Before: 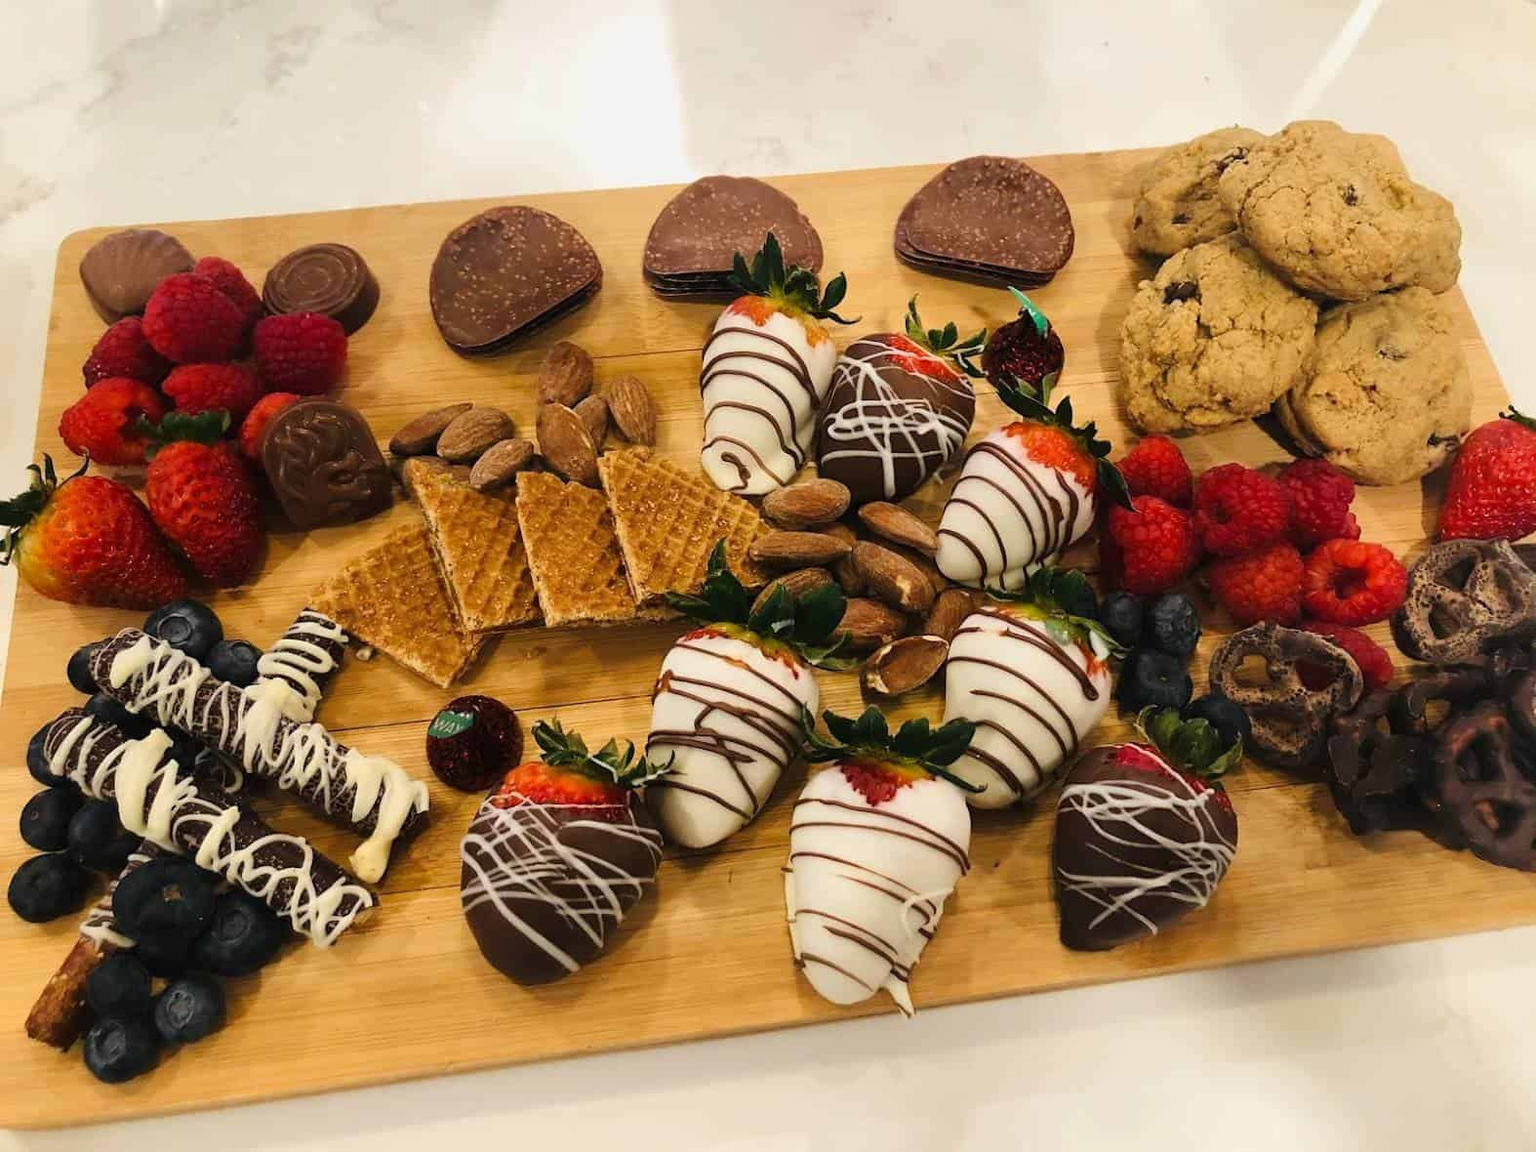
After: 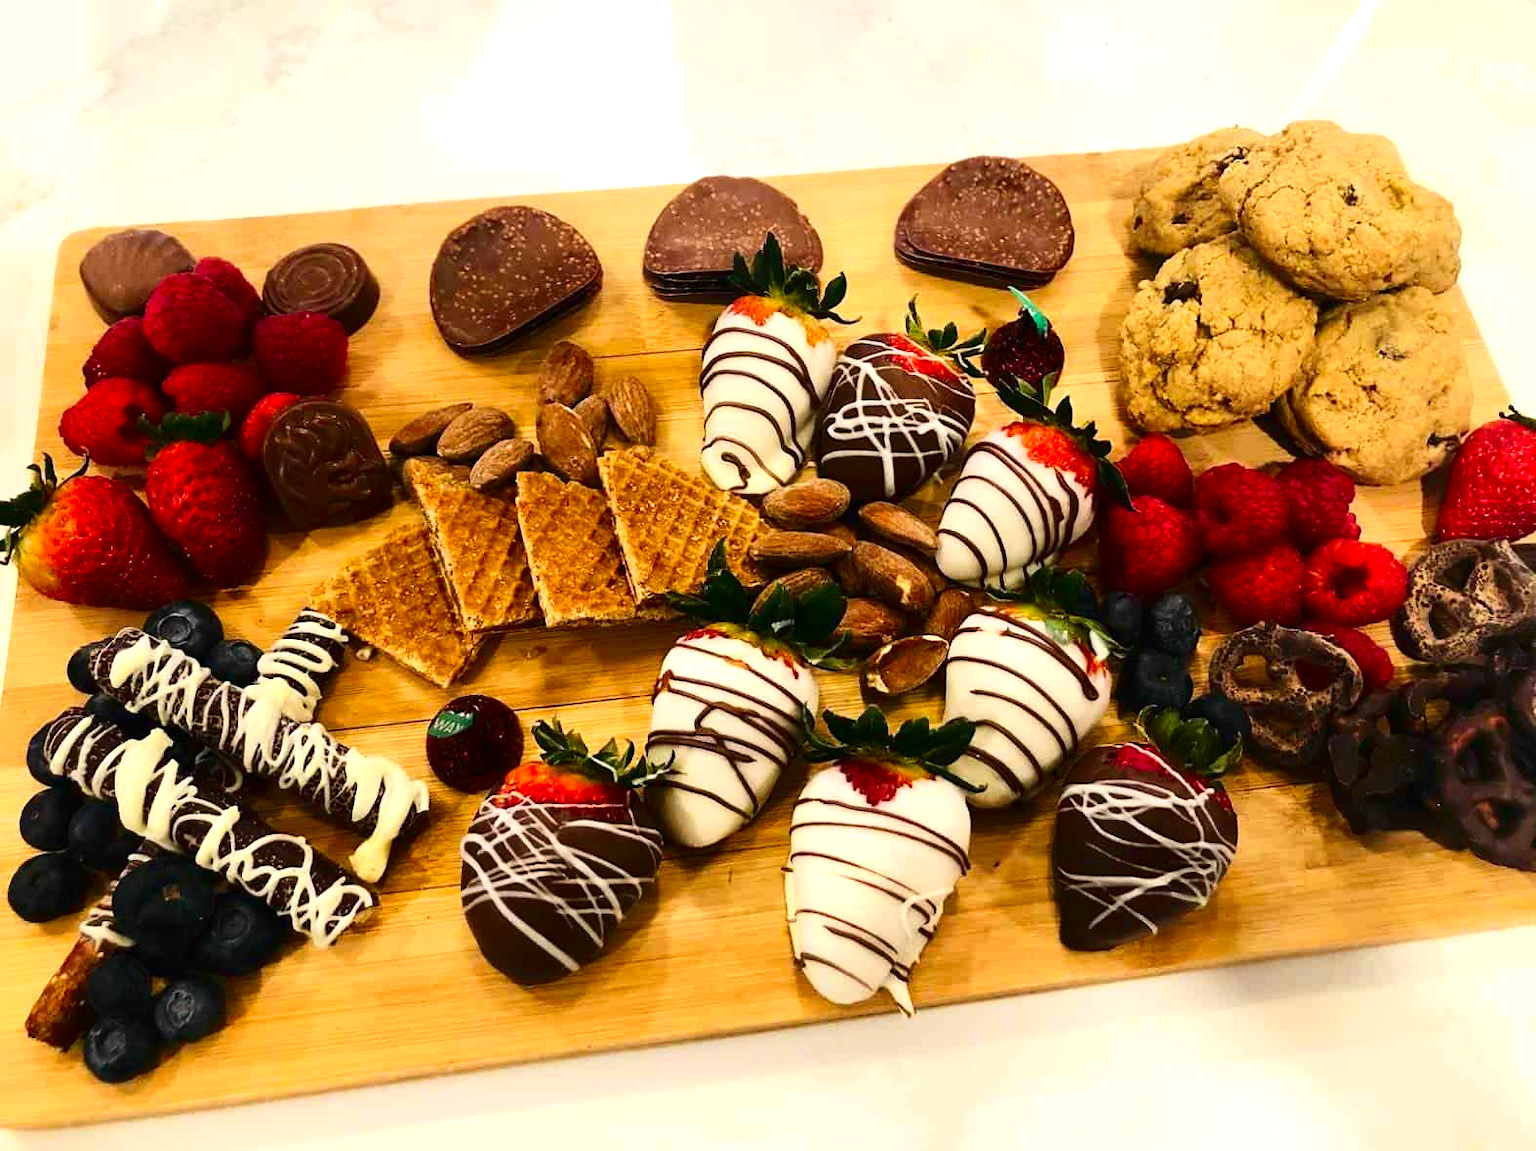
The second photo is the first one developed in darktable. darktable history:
exposure: black level correction 0, exposure 0.498 EV, compensate highlight preservation false
contrast brightness saturation: contrast 0.188, brightness -0.104, saturation 0.21
